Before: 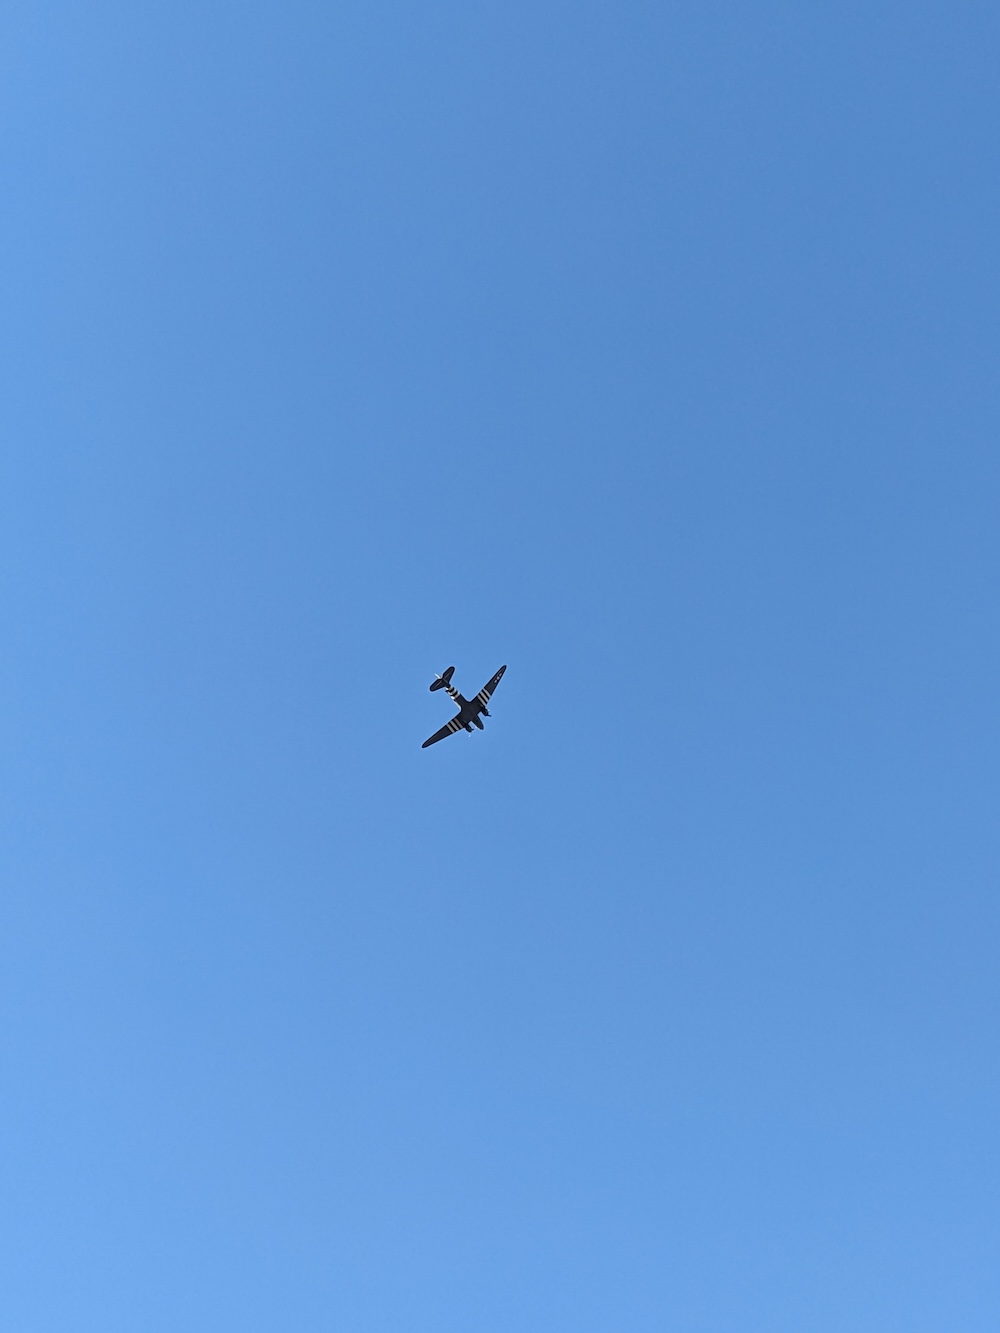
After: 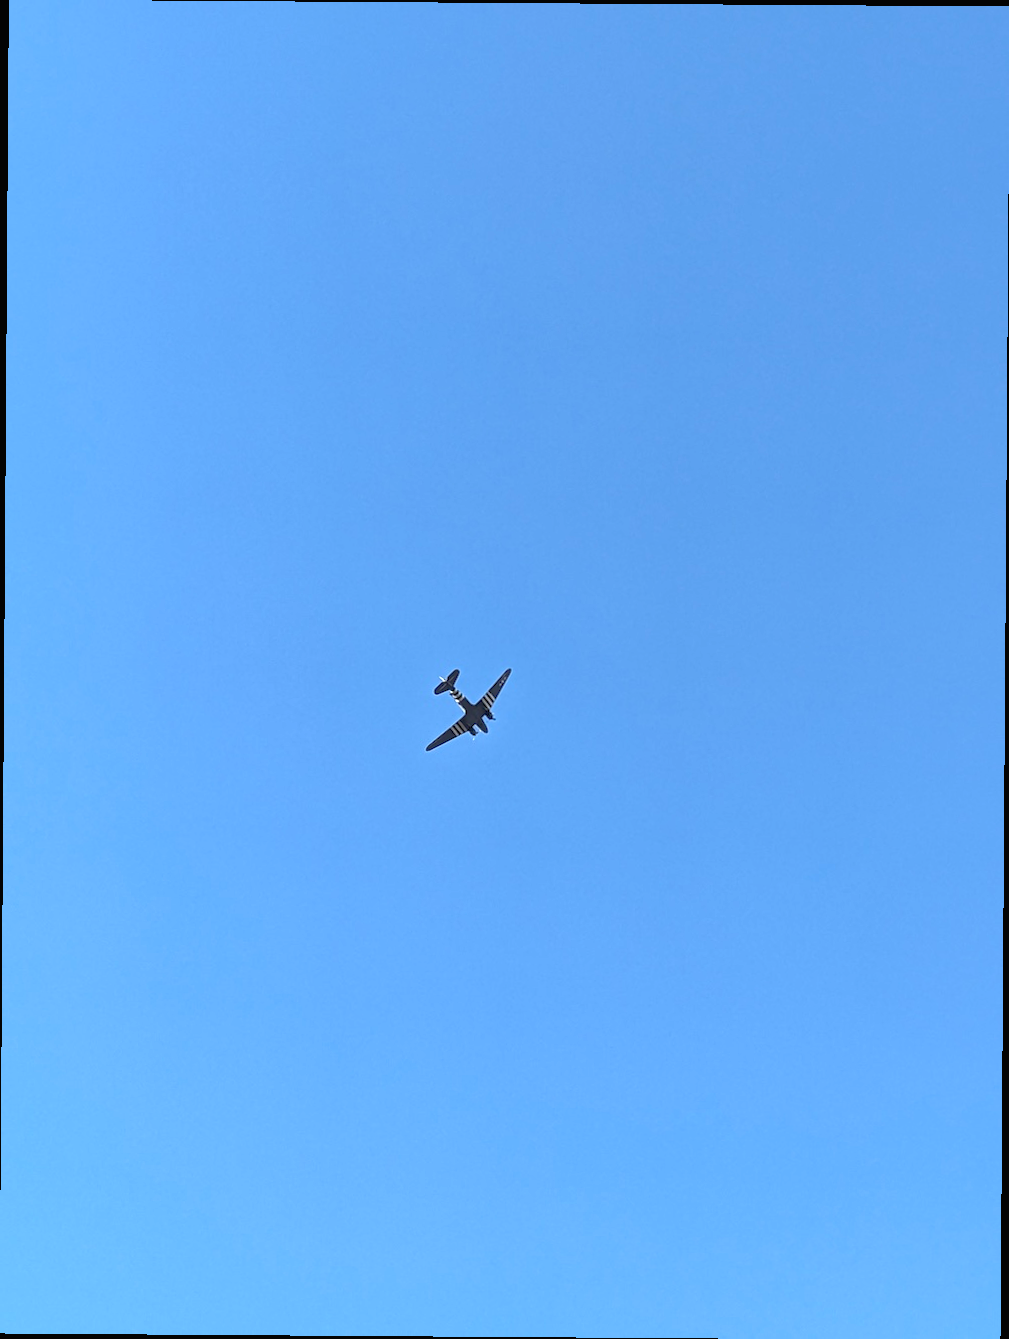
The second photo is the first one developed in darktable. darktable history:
exposure: black level correction 0, exposure 0.691 EV, compensate highlight preservation false
shadows and highlights: on, module defaults
crop and rotate: angle -0.401°
